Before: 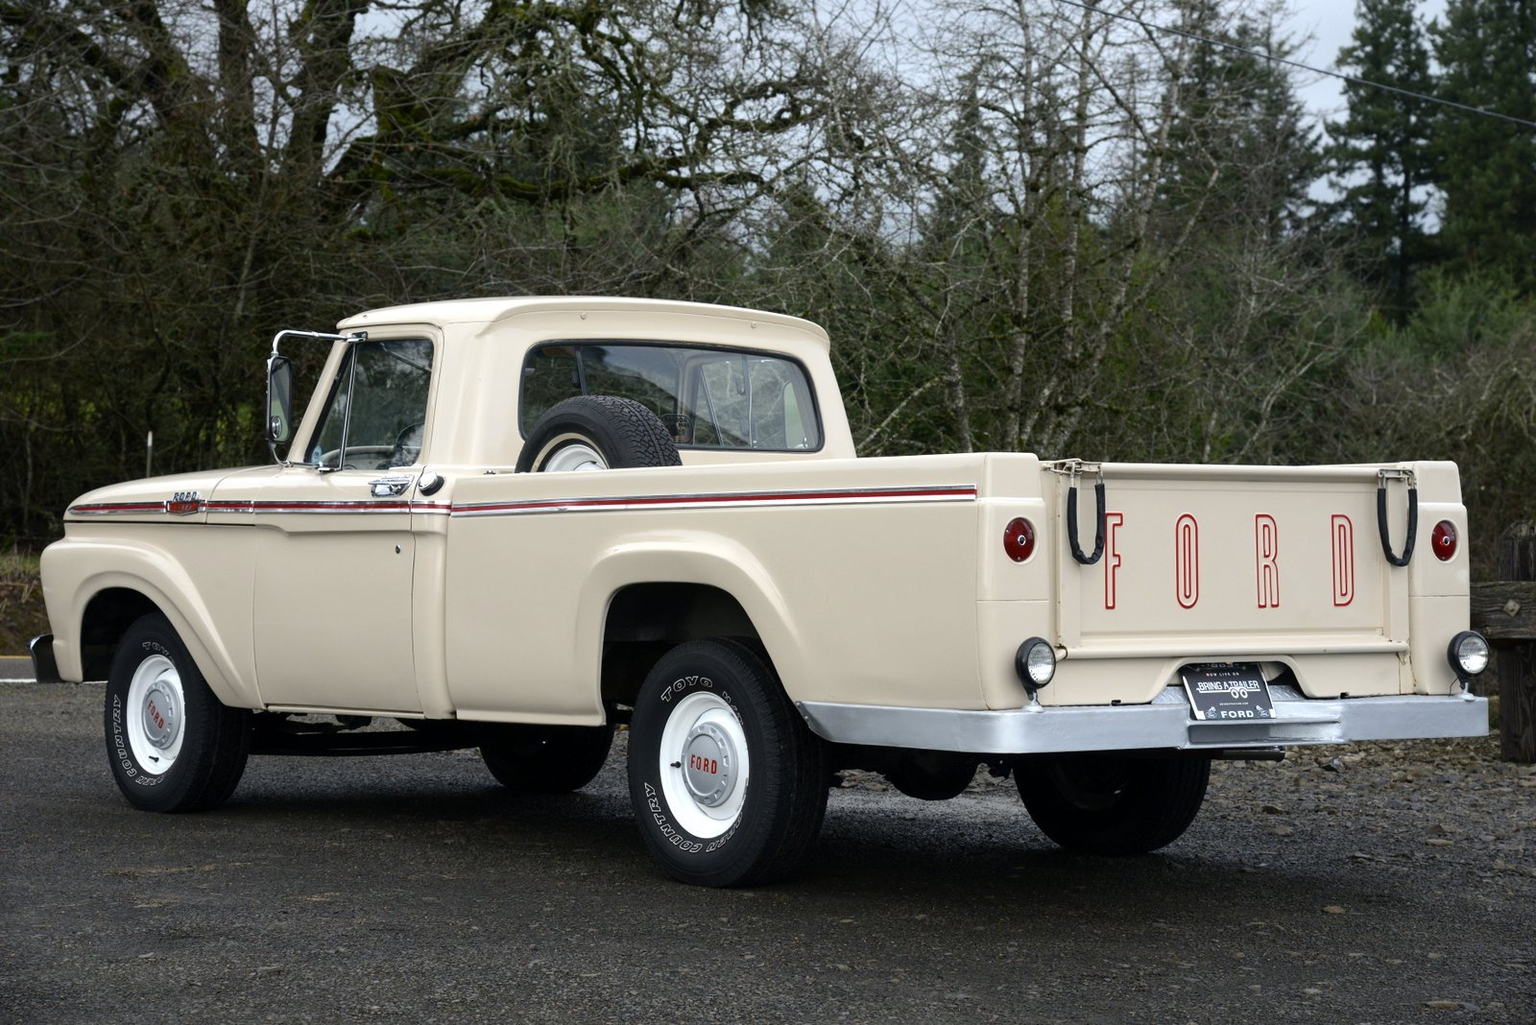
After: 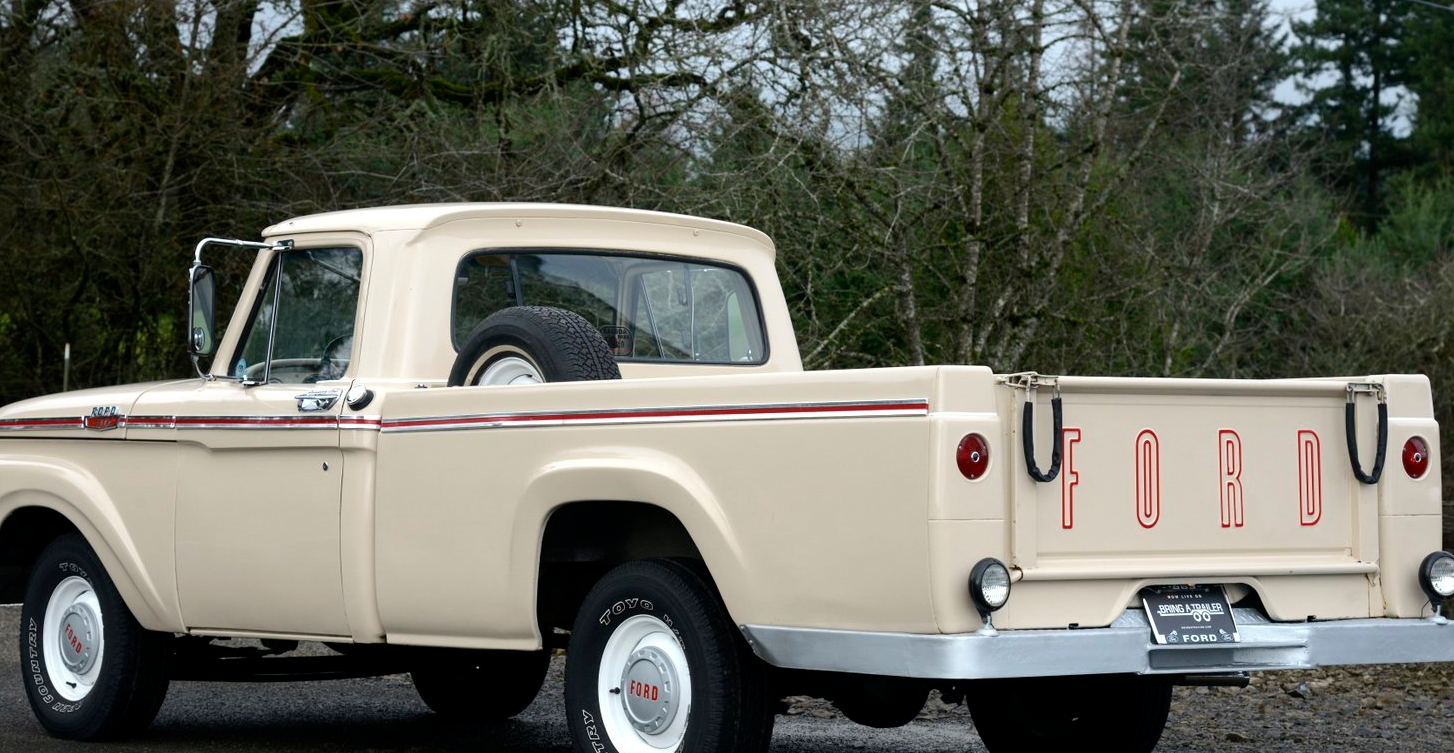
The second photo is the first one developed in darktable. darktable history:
crop: left 5.595%, top 10.014%, right 3.496%, bottom 19.461%
tone equalizer: edges refinement/feathering 500, mask exposure compensation -1.57 EV, preserve details no
